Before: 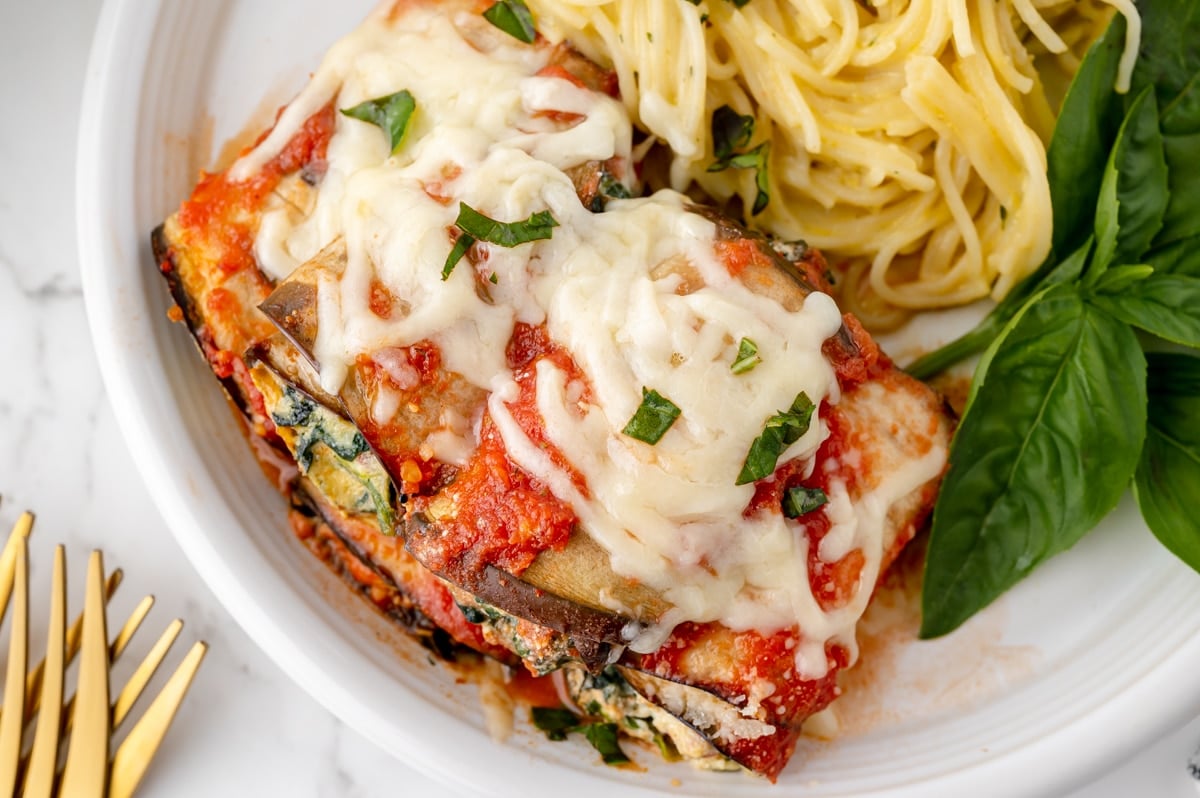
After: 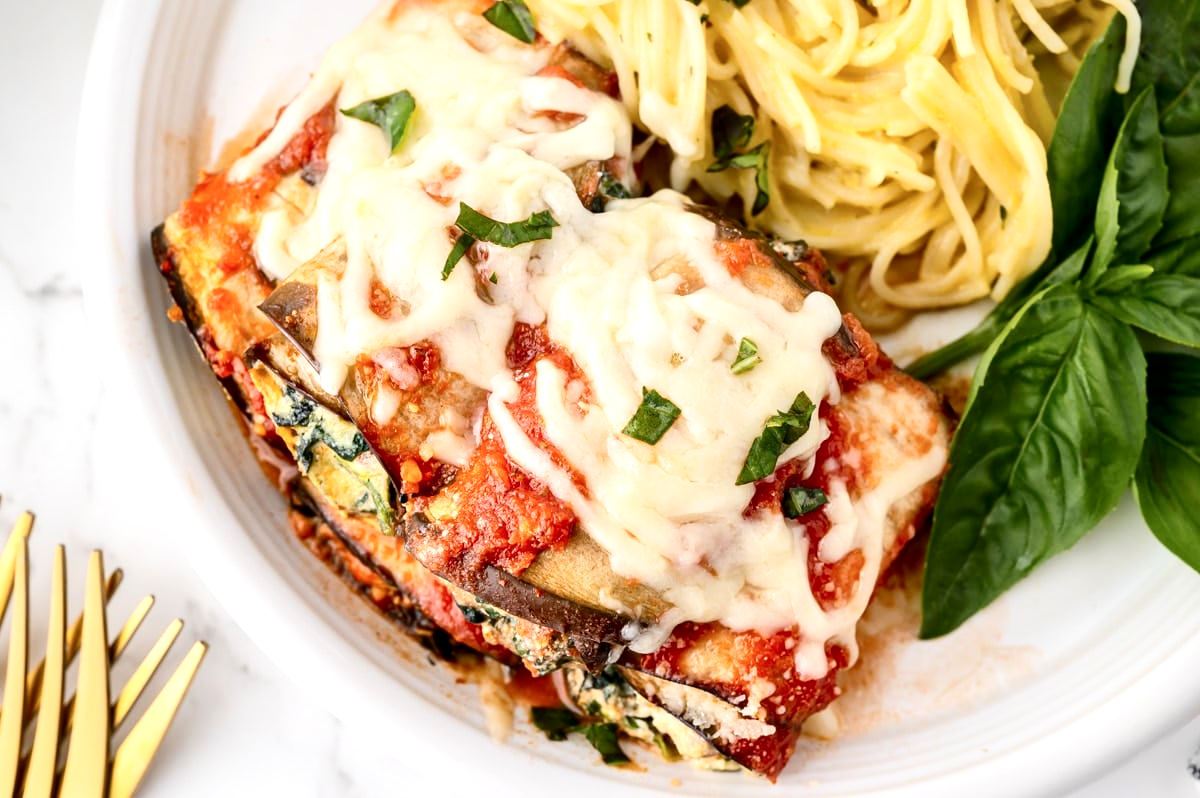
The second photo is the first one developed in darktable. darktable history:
local contrast: mode bilateral grid, contrast 19, coarseness 51, detail 144%, midtone range 0.2
exposure: exposure 0.2 EV, compensate exposure bias true, compensate highlight preservation false
contrast brightness saturation: contrast 0.243, brightness 0.094
